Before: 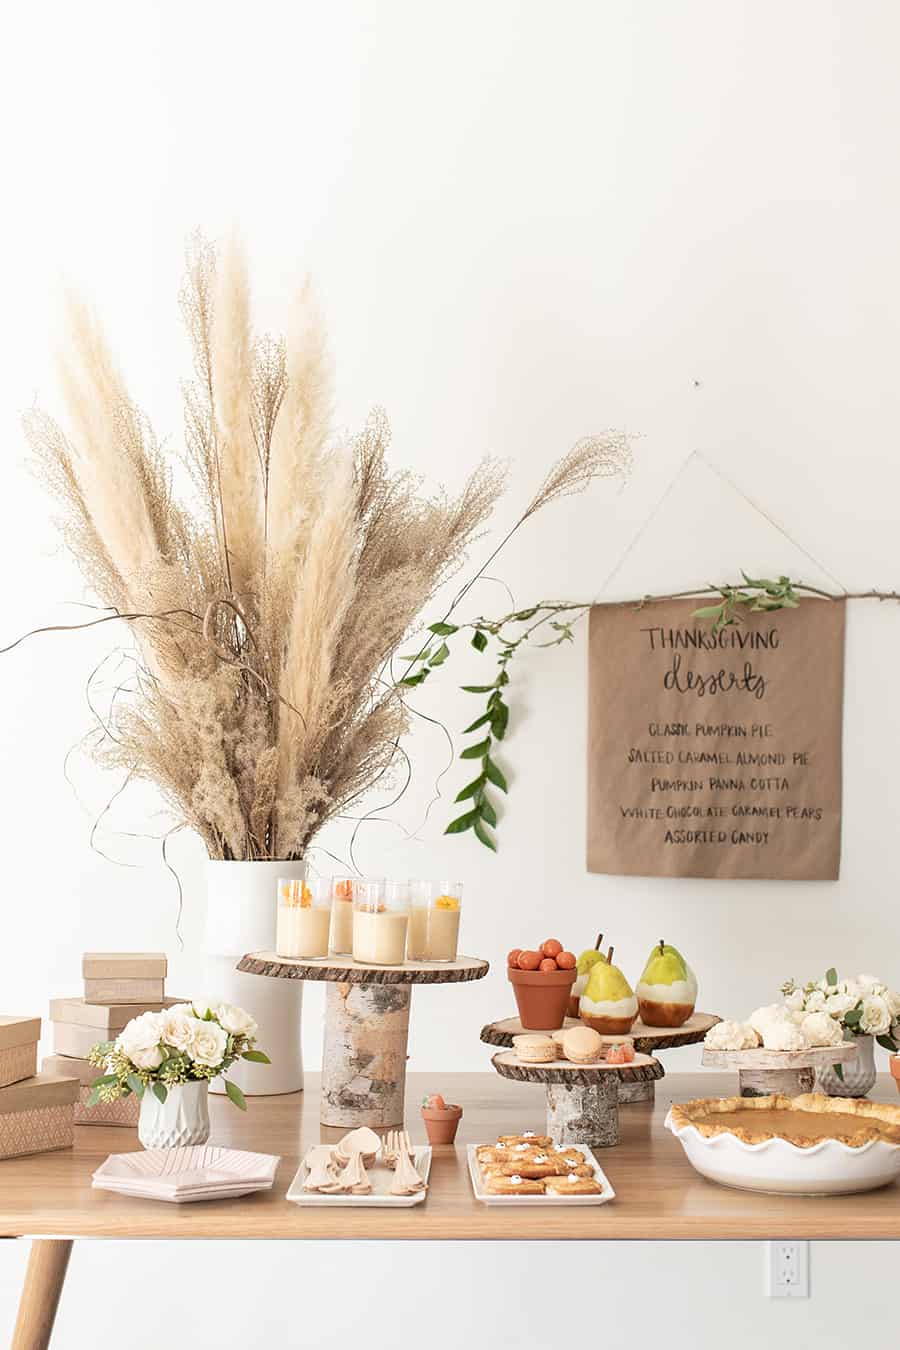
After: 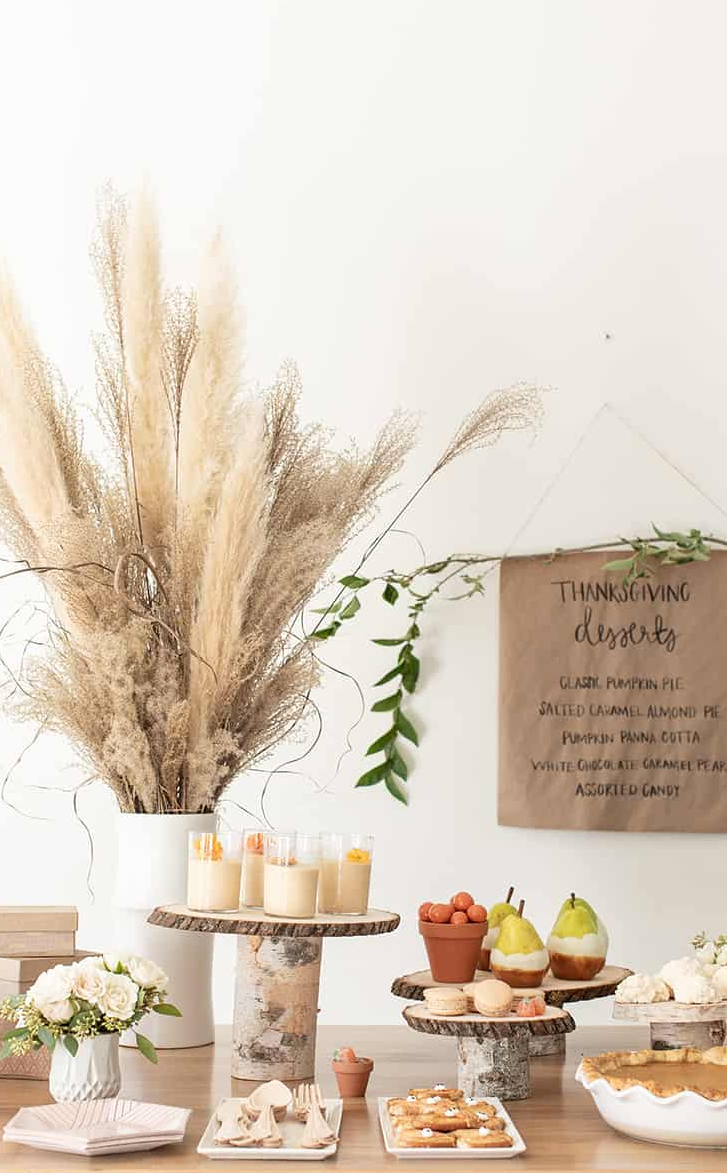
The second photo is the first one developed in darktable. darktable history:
crop: left 9.911%, top 3.55%, right 9.25%, bottom 9.536%
